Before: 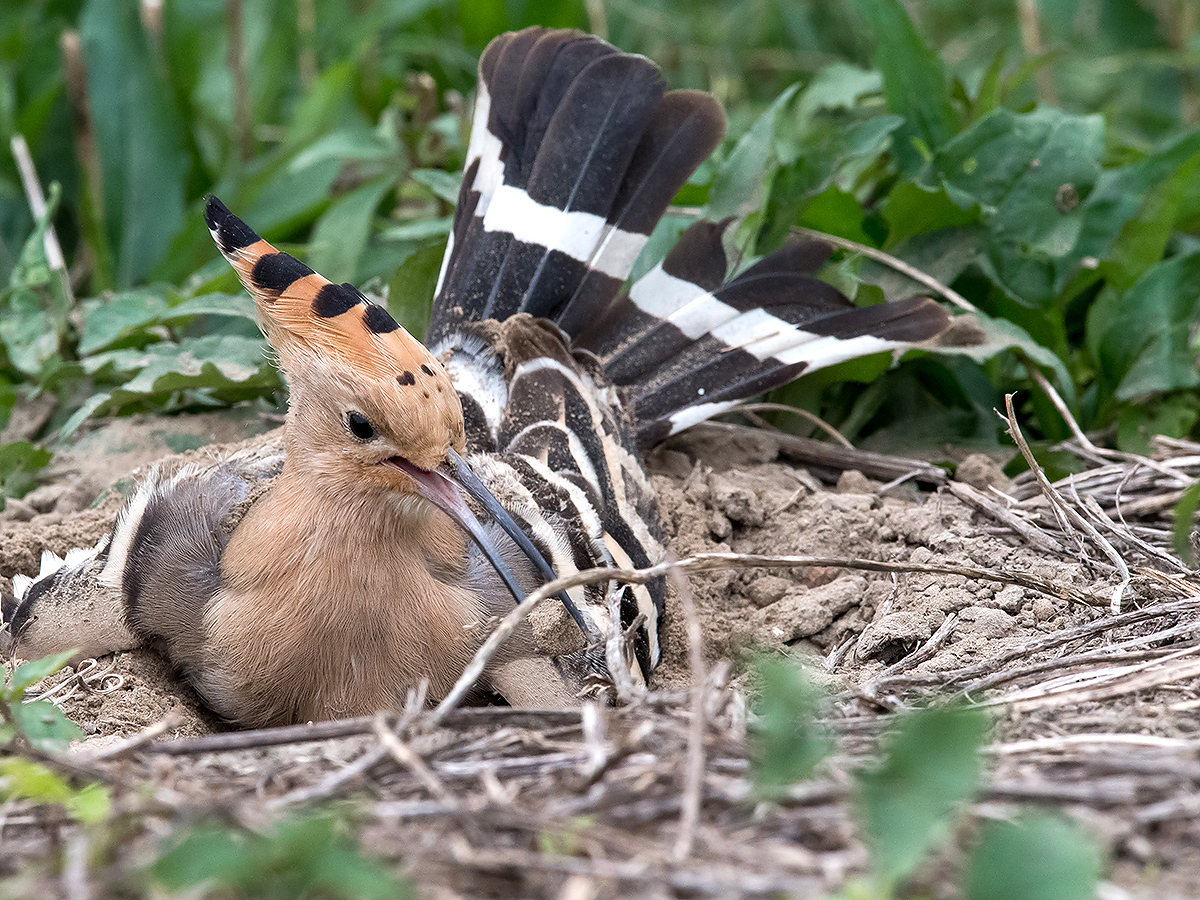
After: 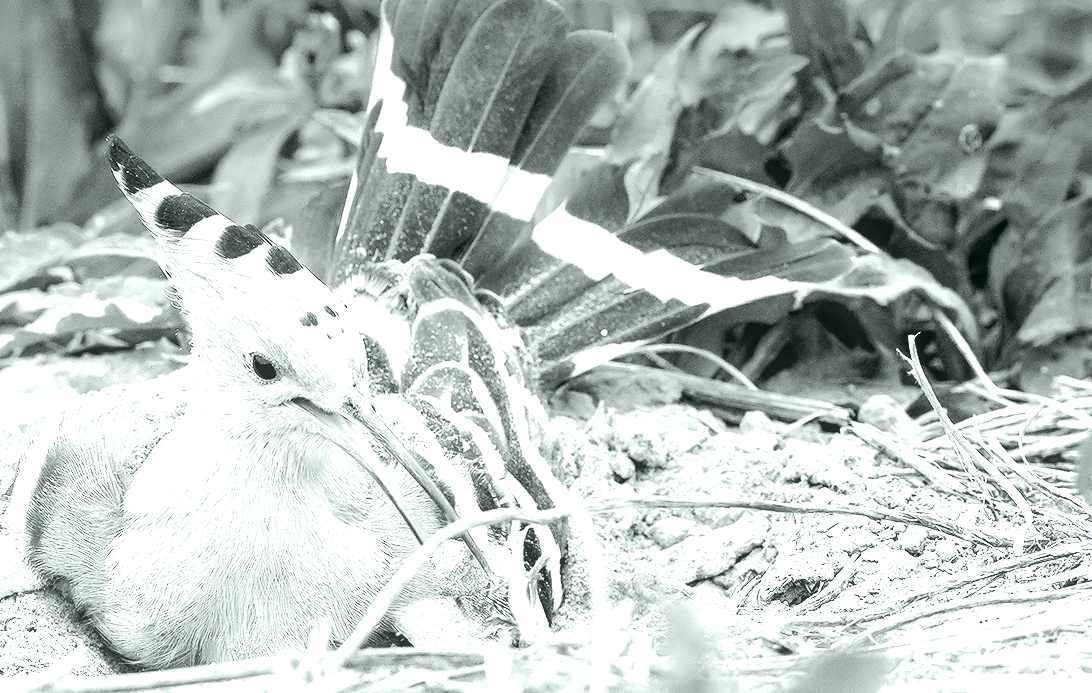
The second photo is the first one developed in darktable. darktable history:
colorize: hue 90°, saturation 19%, lightness 1.59%, version 1
white balance: red 8, blue 8
crop: left 8.155%, top 6.611%, bottom 15.385%
local contrast: on, module defaults
